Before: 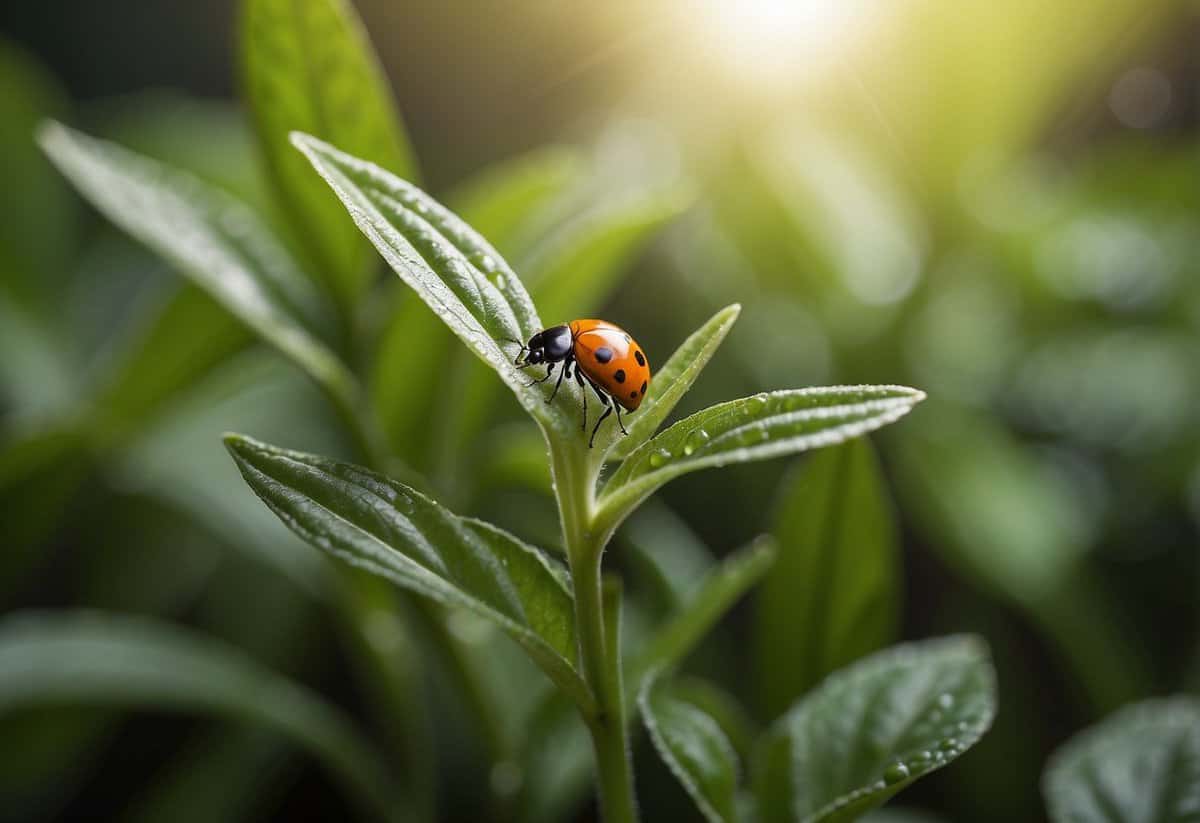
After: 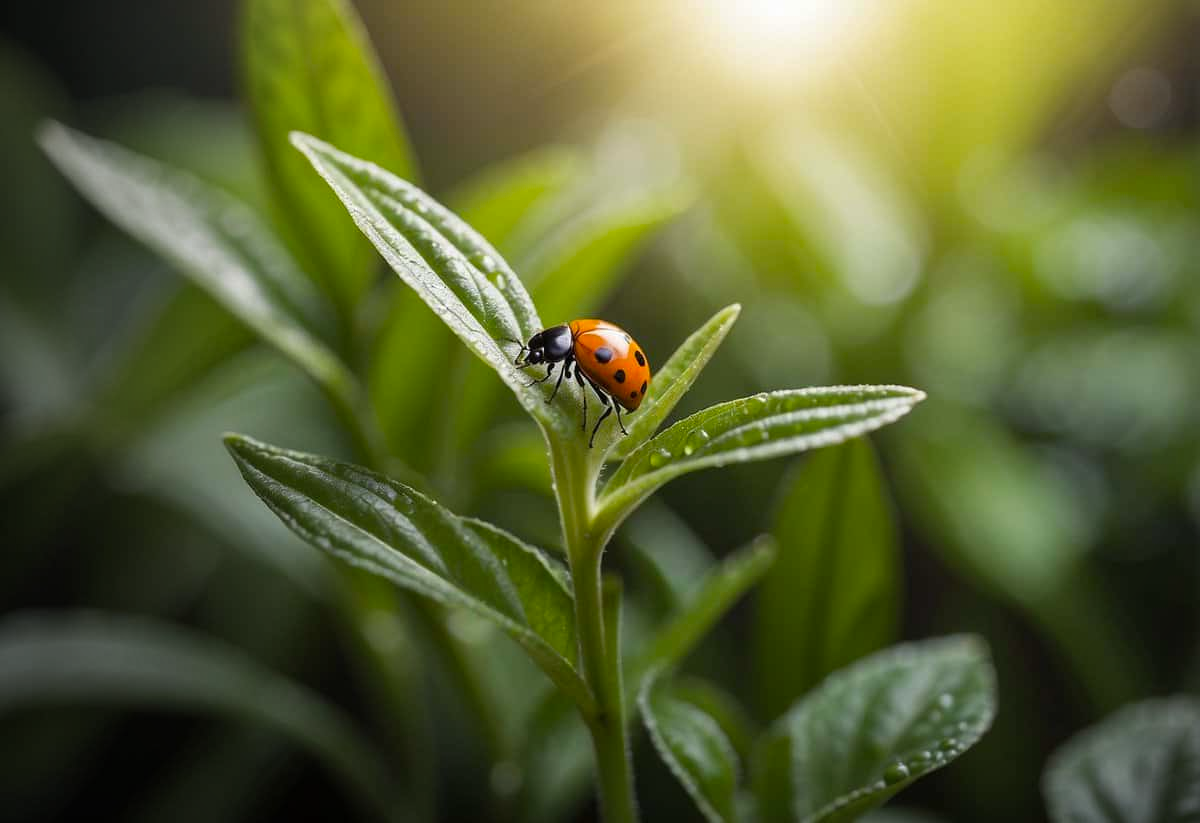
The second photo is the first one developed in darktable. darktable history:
vignetting: fall-off start 73.57%, center (0.22, -0.235)
color balance: output saturation 110%
